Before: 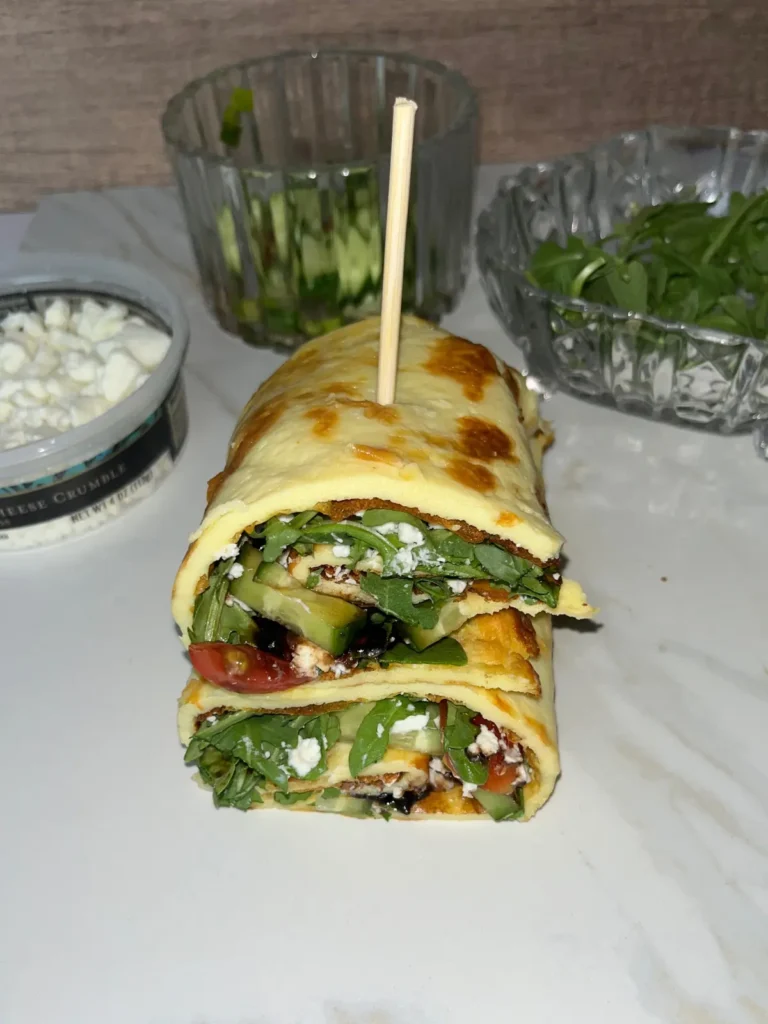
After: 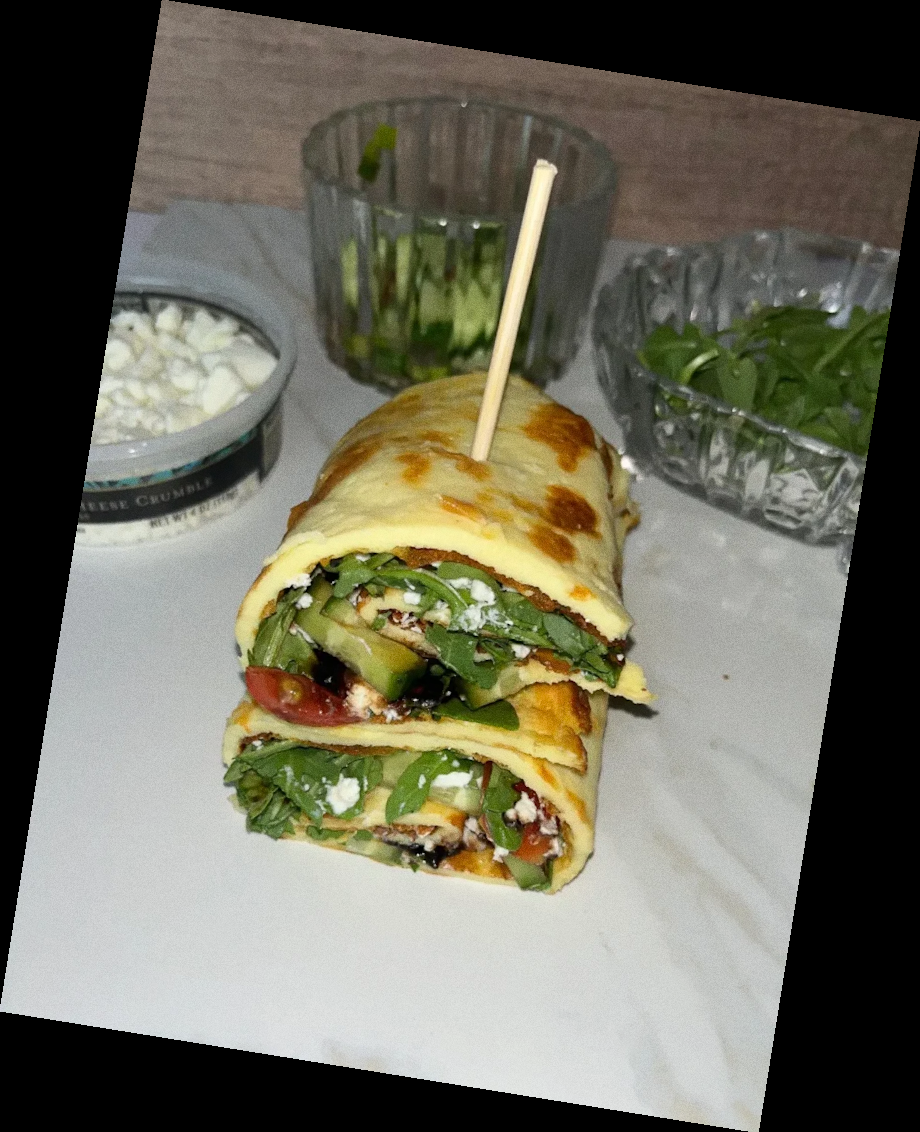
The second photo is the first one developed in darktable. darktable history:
rotate and perspective: rotation 9.12°, automatic cropping off
grain: coarseness 0.09 ISO
